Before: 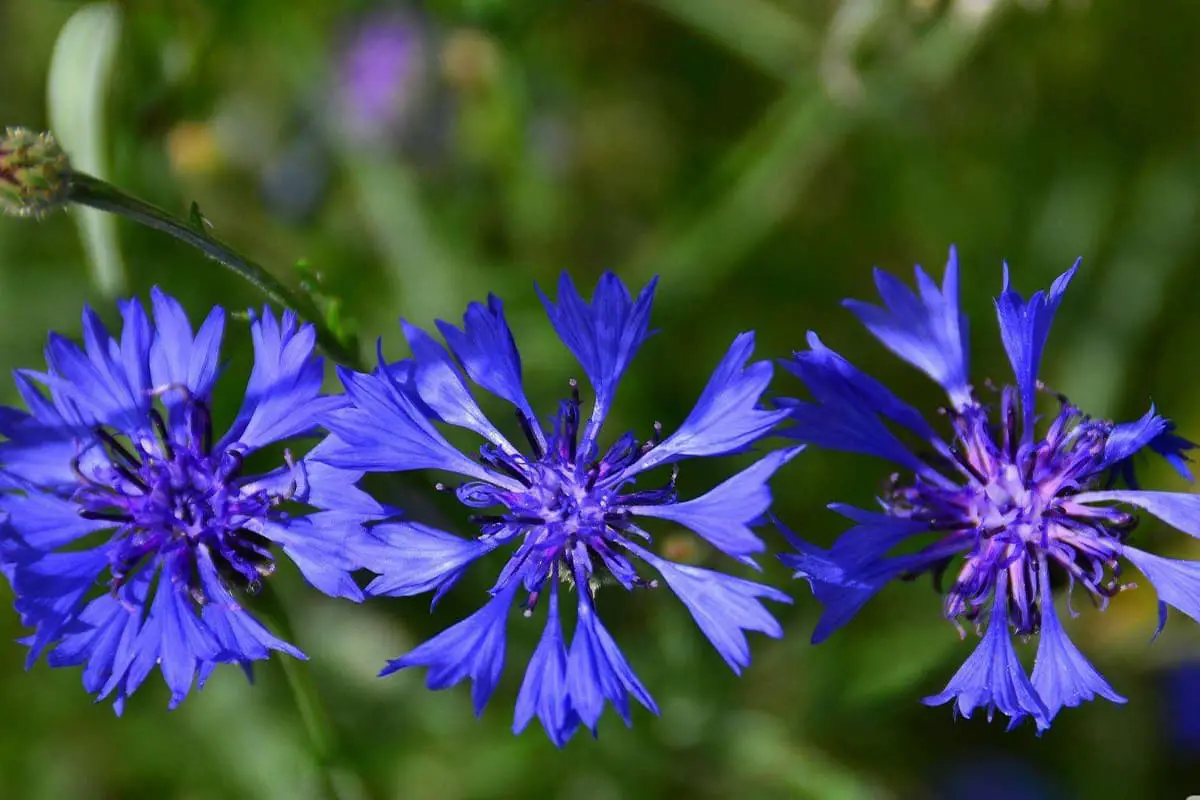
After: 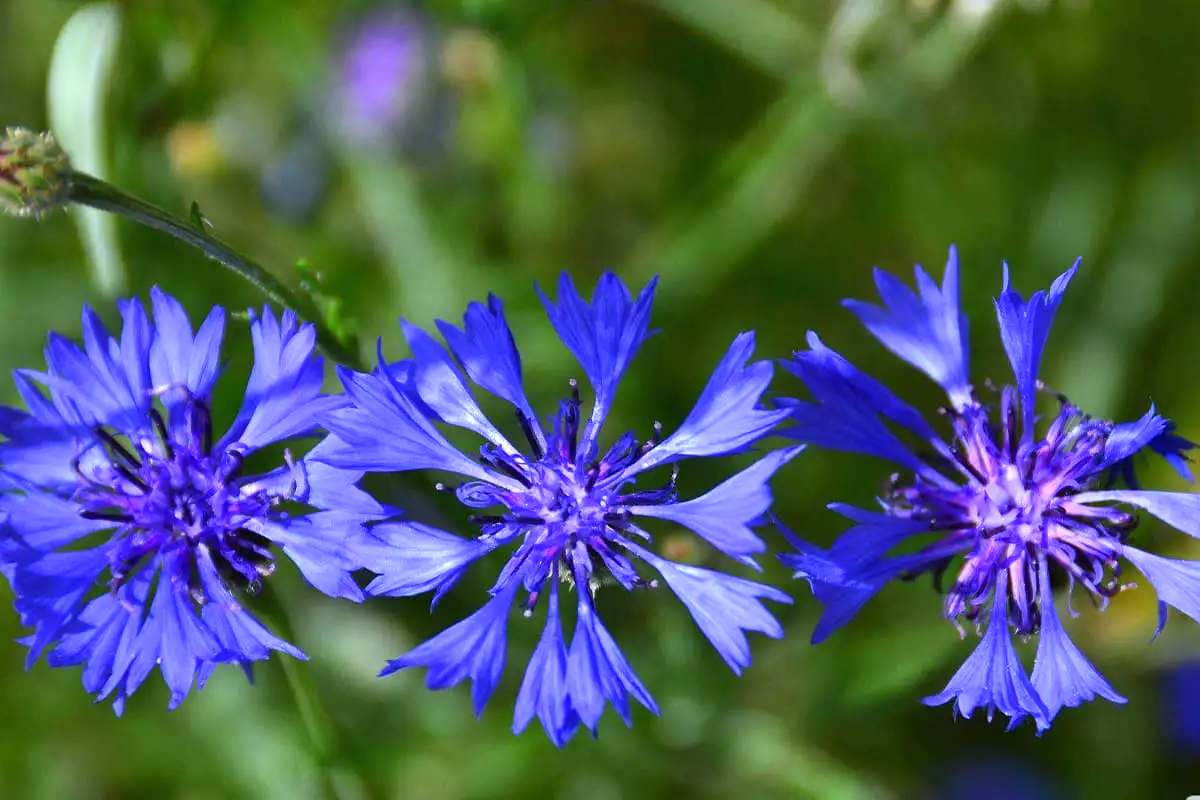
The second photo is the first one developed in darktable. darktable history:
exposure: exposure 0.6 EV, compensate highlight preservation false
white balance: red 0.954, blue 1.079
